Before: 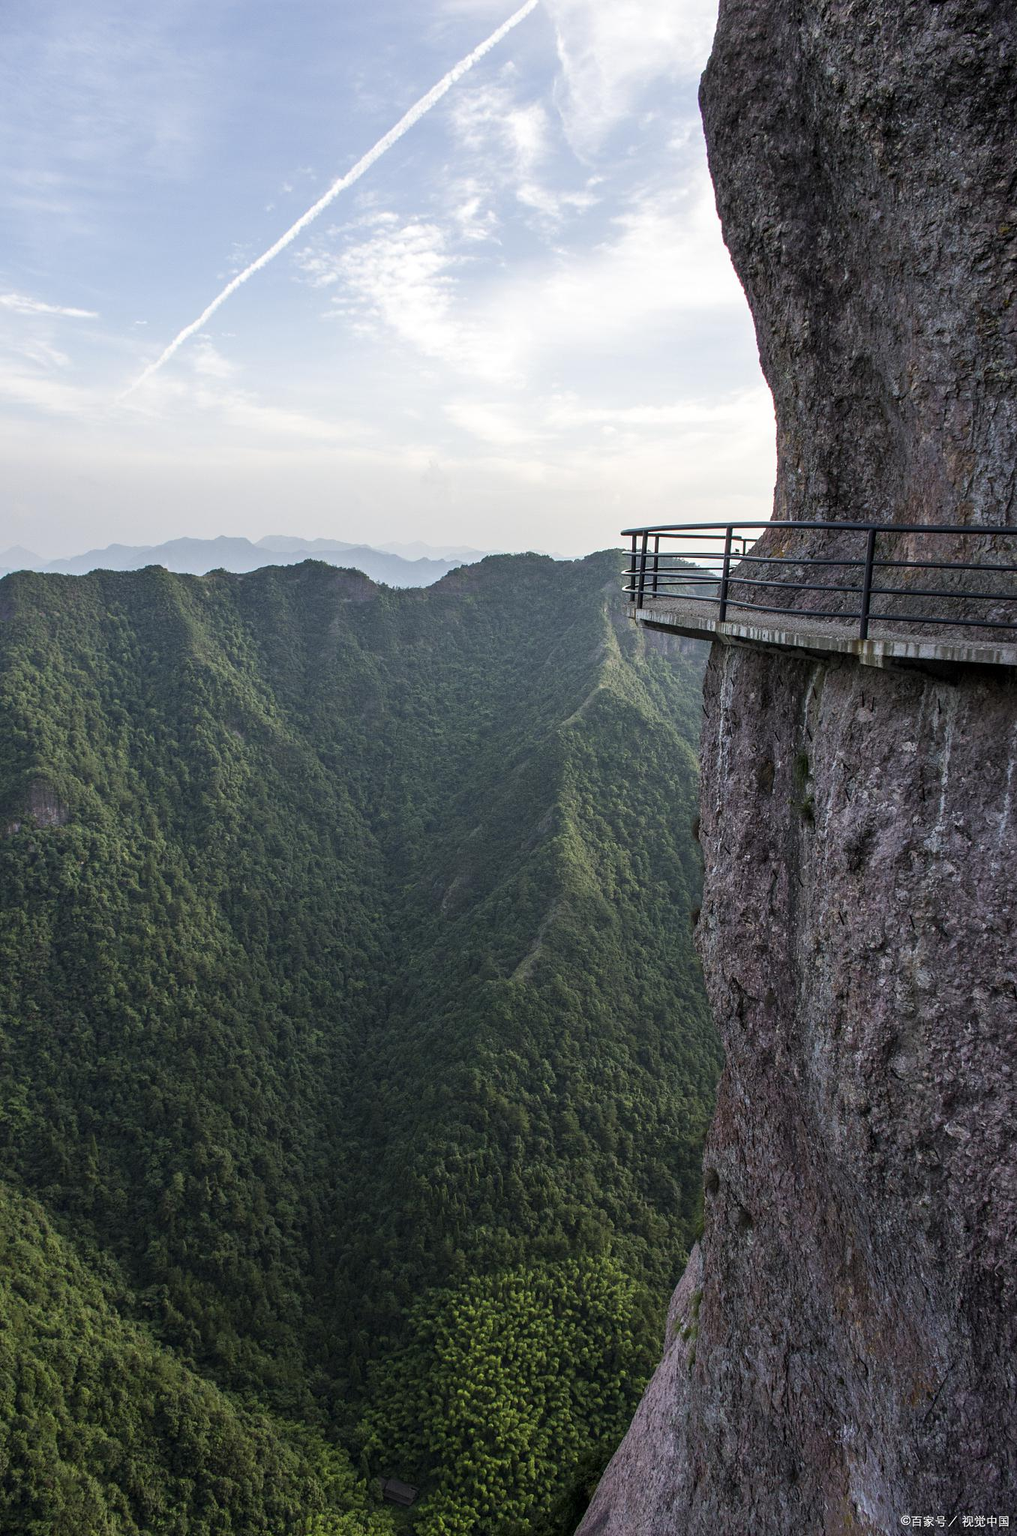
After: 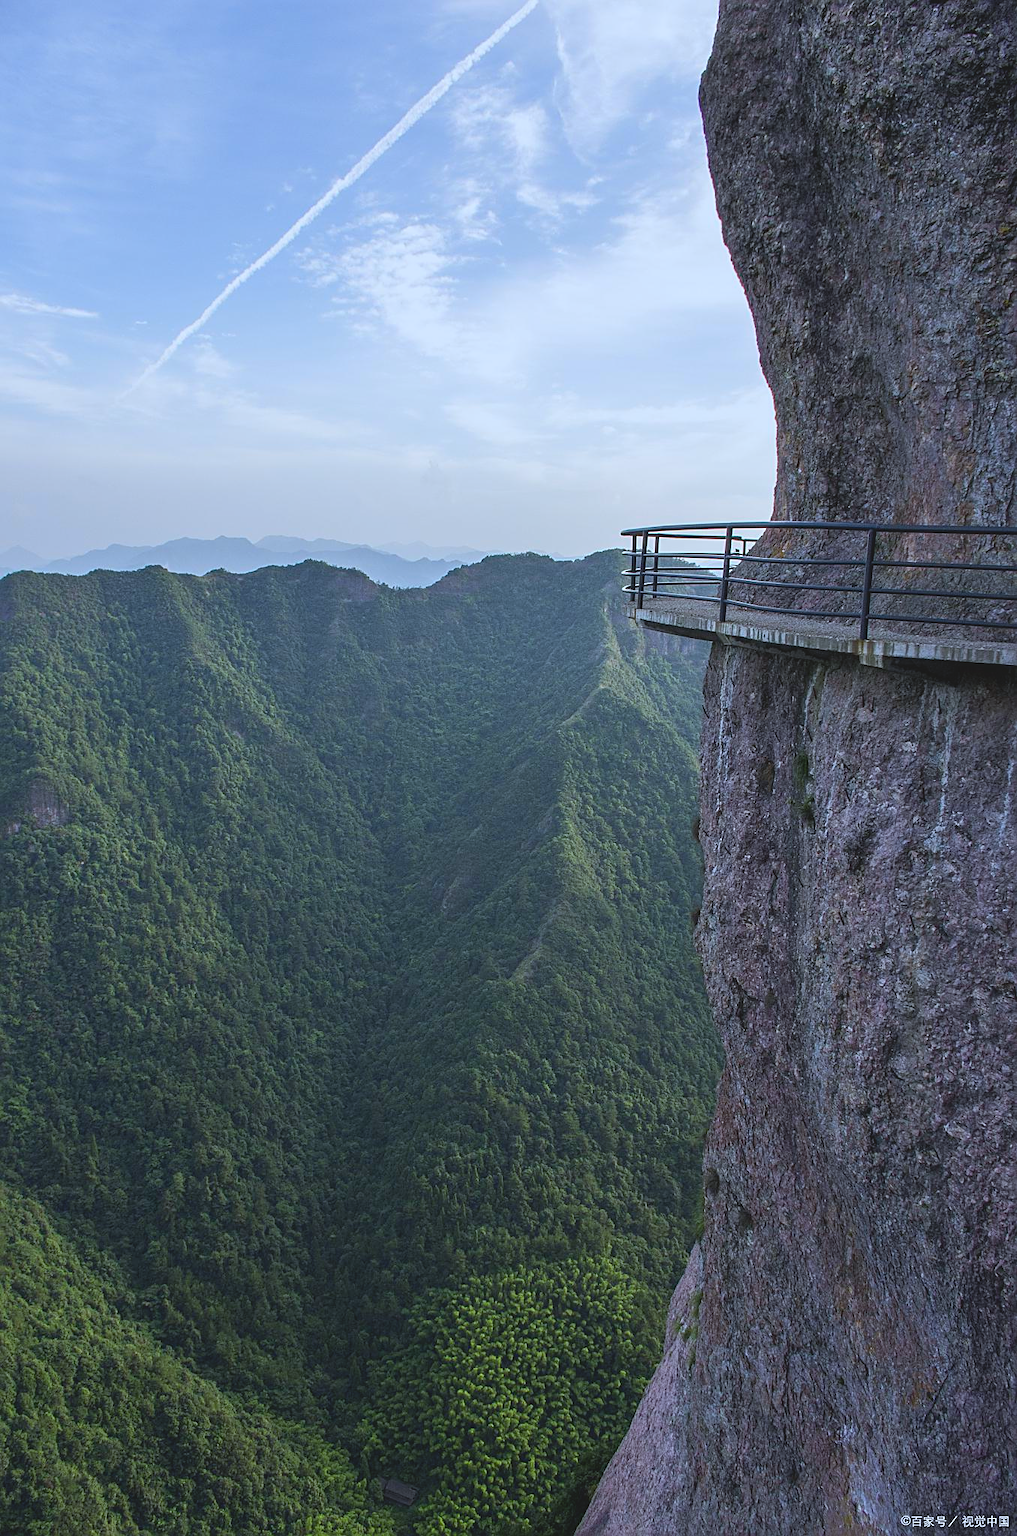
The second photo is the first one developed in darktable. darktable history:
sharpen: on, module defaults
contrast brightness saturation: contrast -0.19, saturation 0.19
color calibration: x 0.37, y 0.382, temperature 4313.32 K
